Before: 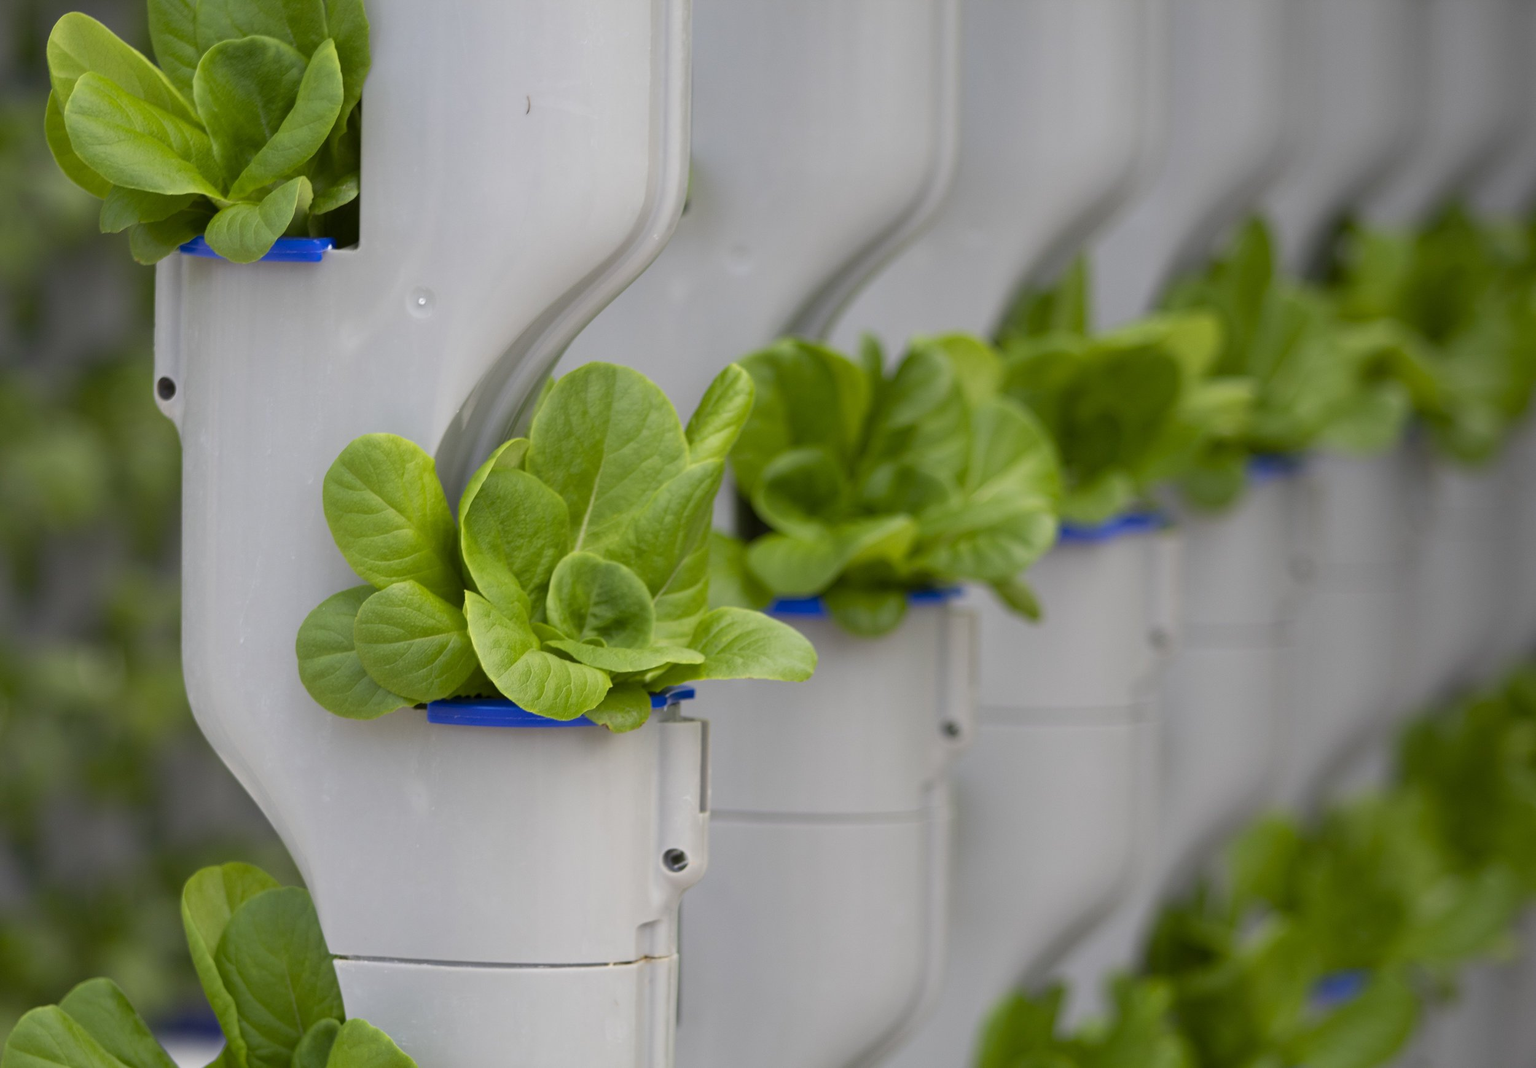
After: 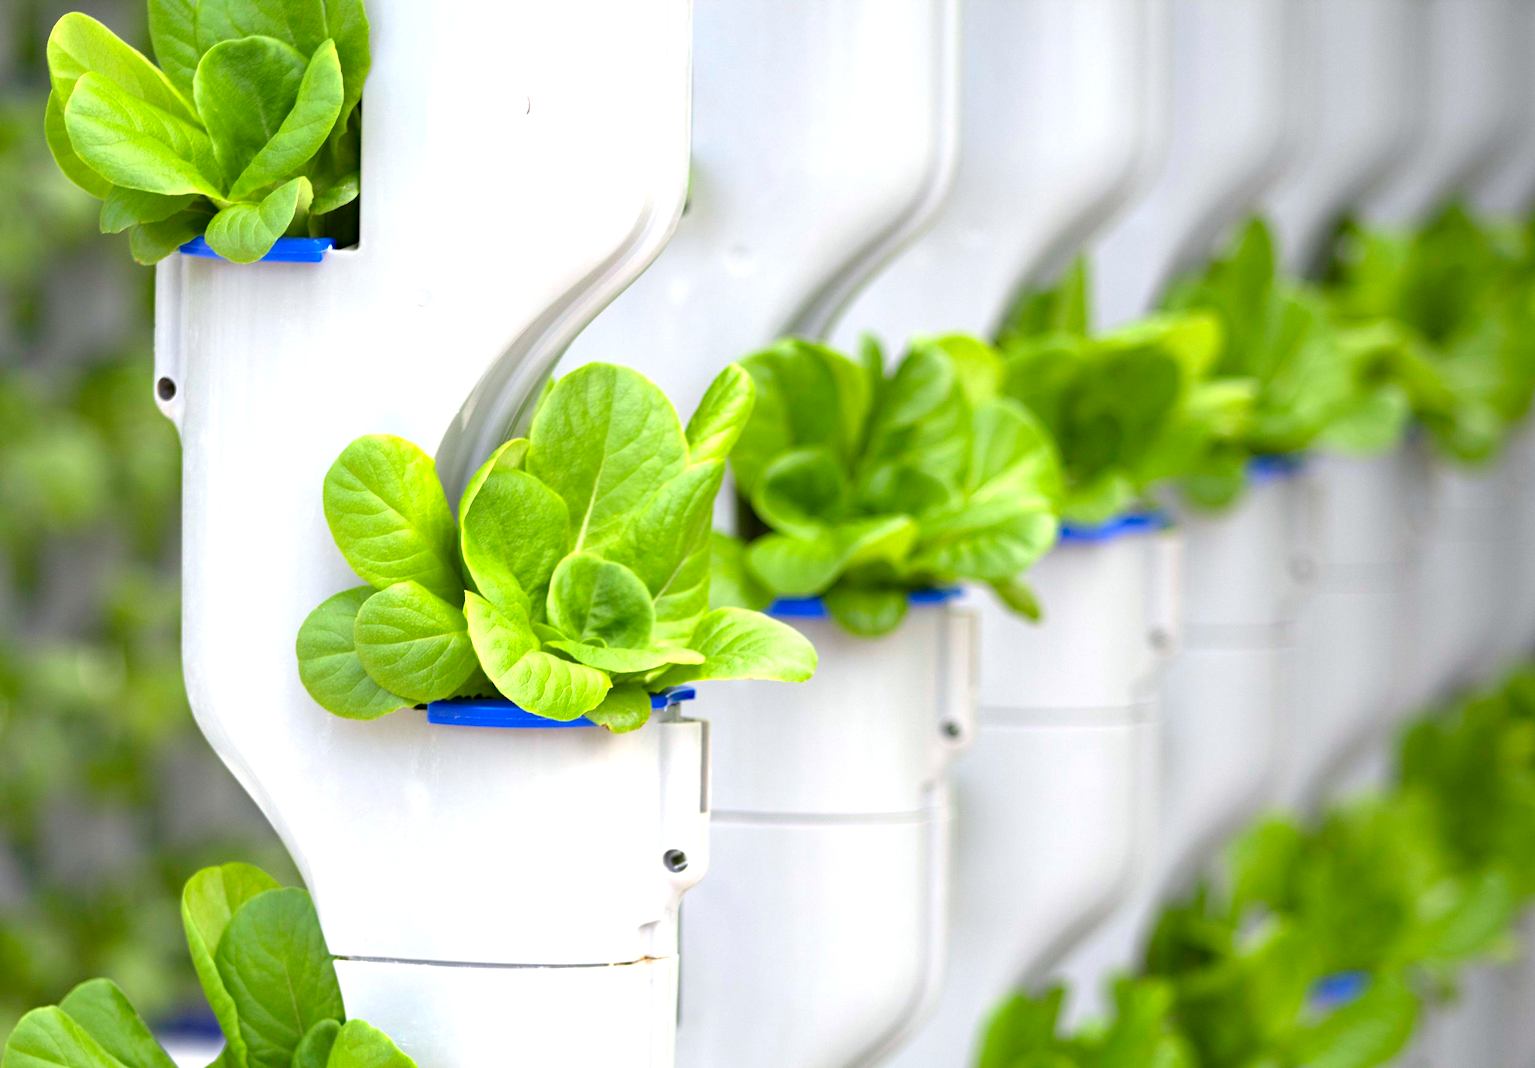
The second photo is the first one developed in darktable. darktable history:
haze removal: compatibility mode true, adaptive false
exposure: black level correction 0, exposure 1.379 EV, compensate exposure bias true, compensate highlight preservation false
white balance: red 0.988, blue 1.017
